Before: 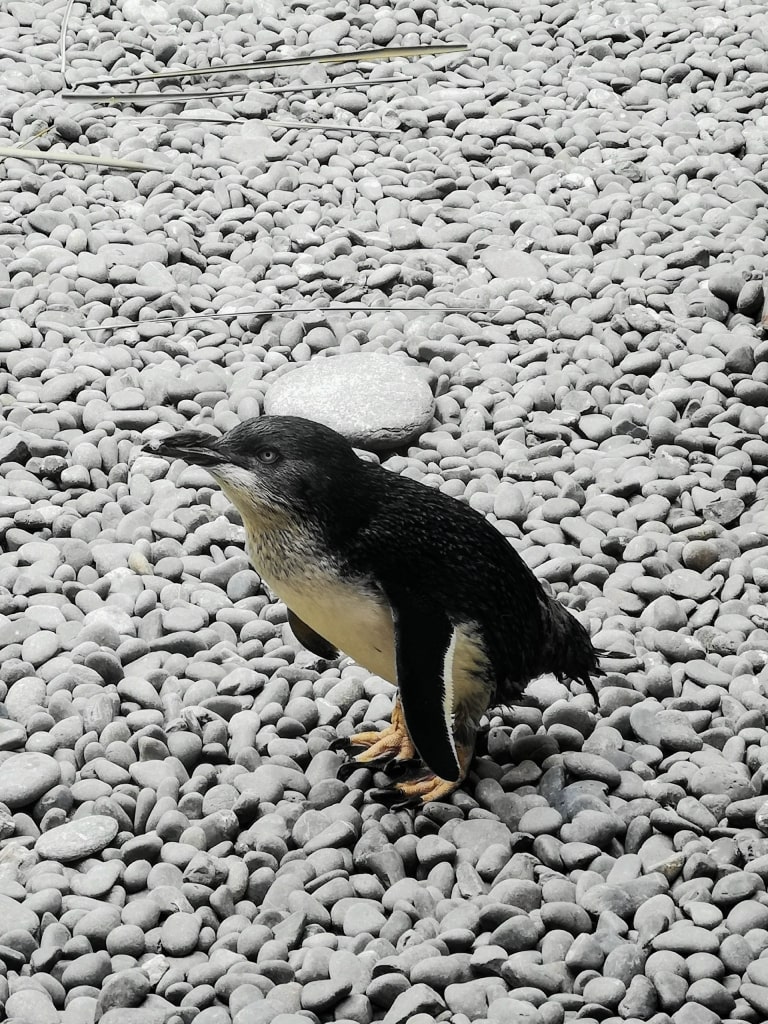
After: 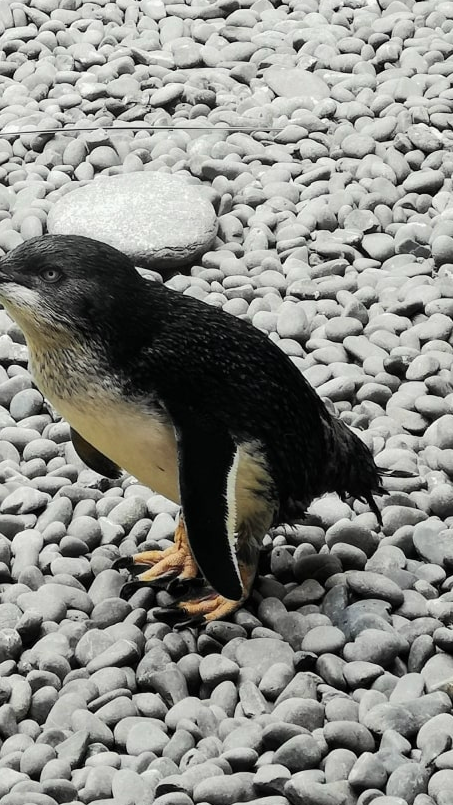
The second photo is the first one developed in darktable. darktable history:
color calibration: output R [0.946, 0.065, -0.013, 0], output G [-0.246, 1.264, -0.017, 0], output B [0.046, -0.098, 1.05, 0], illuminant custom, x 0.344, y 0.359, temperature 5045.54 K
crop and rotate: left 28.256%, top 17.734%, right 12.656%, bottom 3.573%
